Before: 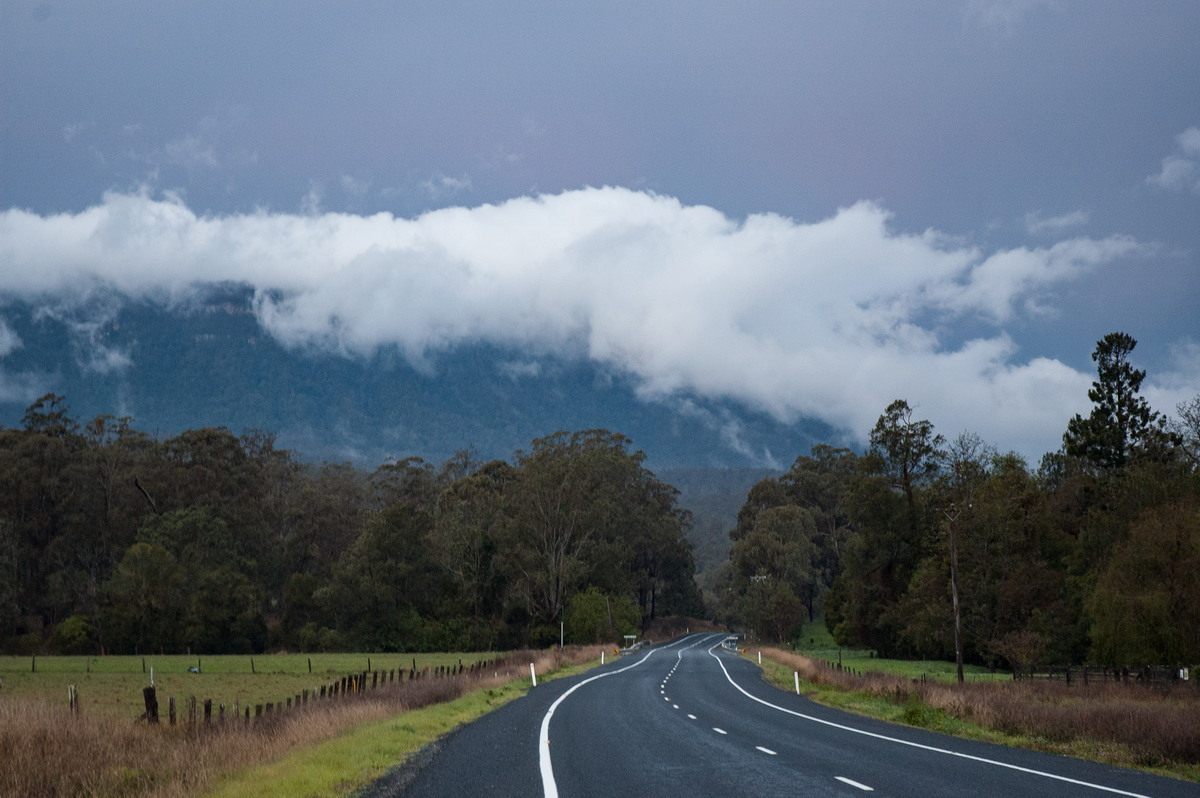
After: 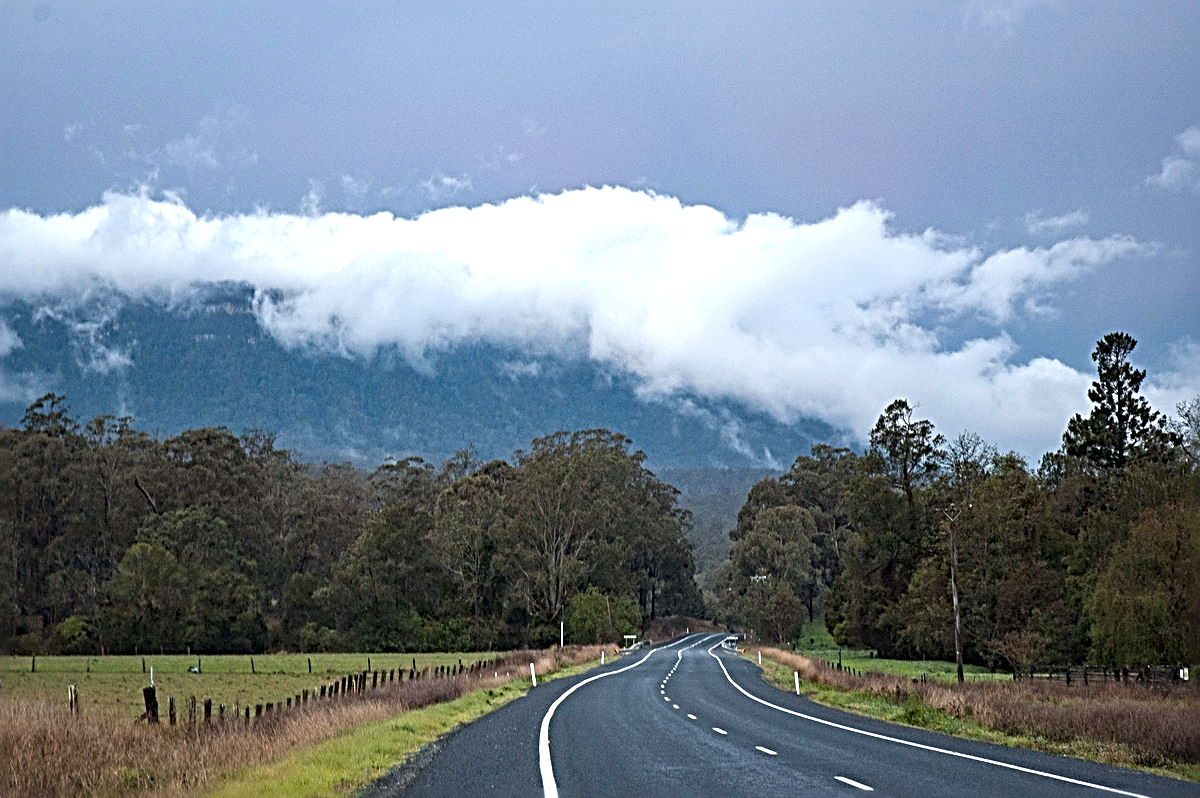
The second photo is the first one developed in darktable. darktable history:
contrast equalizer: y [[0.506, 0.531, 0.562, 0.606, 0.638, 0.669], [0.5 ×6], [0.5 ×6], [0 ×6], [0 ×6]], mix 0.138
shadows and highlights: shadows 25.55, highlights -25.44, highlights color adjustment 55.07%
sharpen: radius 3.674, amount 0.939
exposure: black level correction 0, exposure 0.699 EV, compensate exposure bias true, compensate highlight preservation false
